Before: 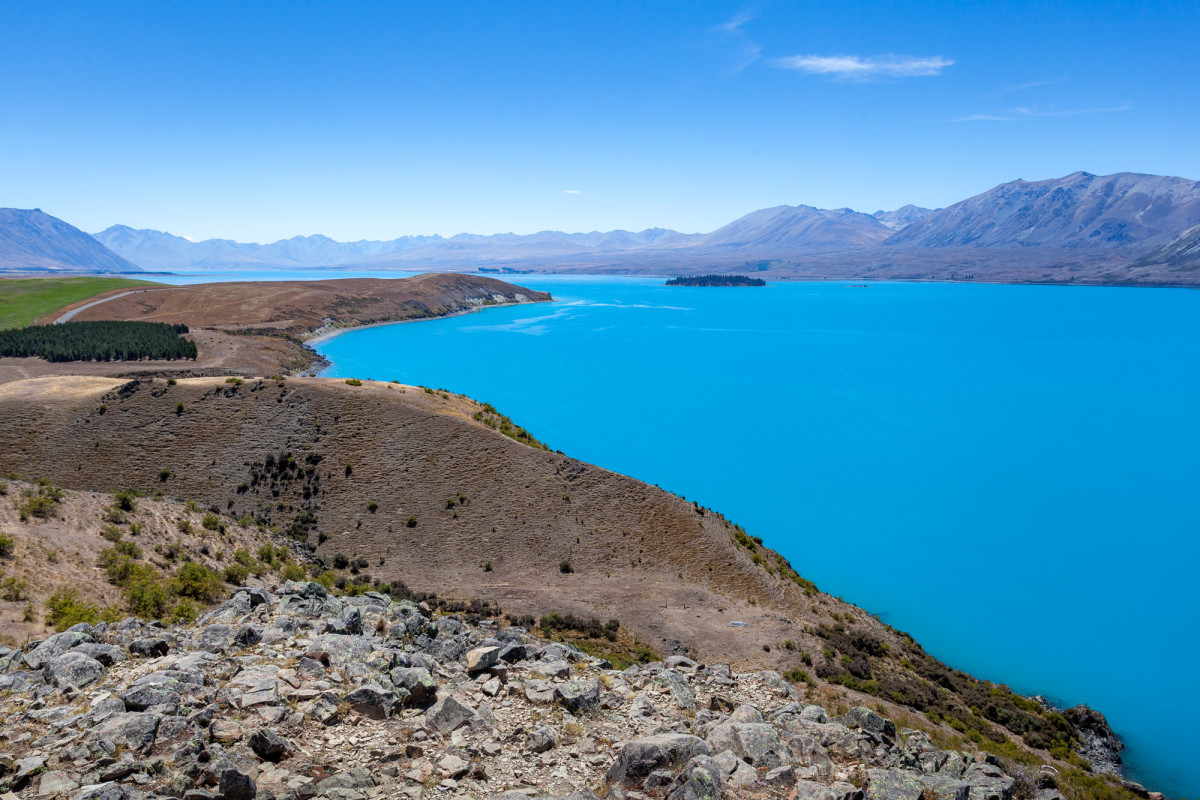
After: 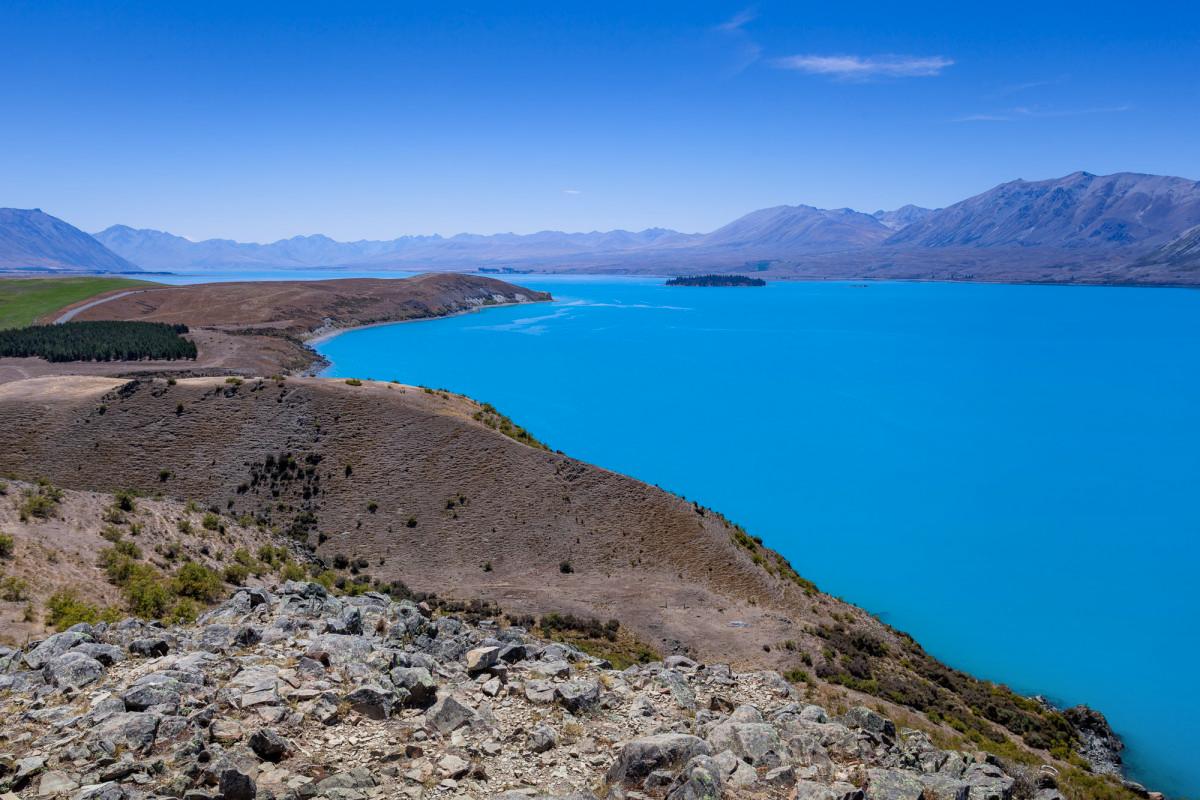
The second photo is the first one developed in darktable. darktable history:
shadows and highlights: highlights 70.7, soften with gaussian
exposure: black level correction 0, compensate exposure bias true, compensate highlight preservation false
graduated density: hue 238.83°, saturation 50%
